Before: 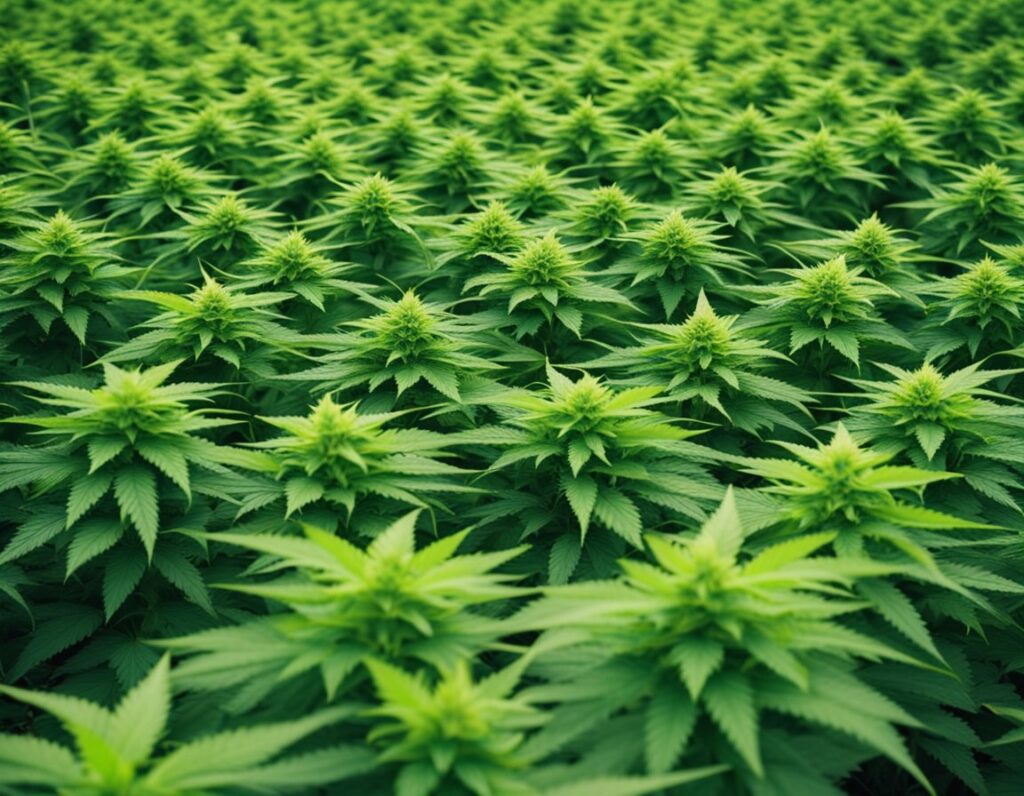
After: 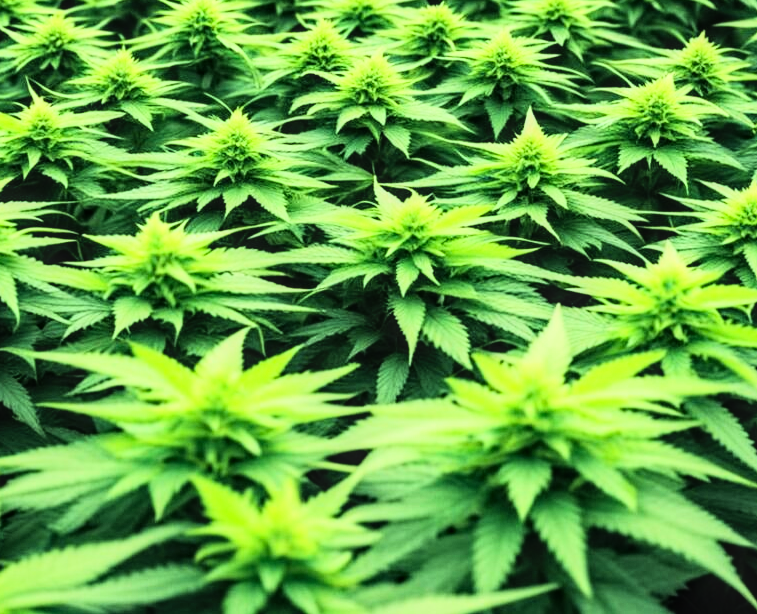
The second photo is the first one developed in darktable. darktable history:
rgb curve: curves: ch0 [(0, 0) (0.21, 0.15) (0.24, 0.21) (0.5, 0.75) (0.75, 0.96) (0.89, 0.99) (1, 1)]; ch1 [(0, 0.02) (0.21, 0.13) (0.25, 0.2) (0.5, 0.67) (0.75, 0.9) (0.89, 0.97) (1, 1)]; ch2 [(0, 0.02) (0.21, 0.13) (0.25, 0.2) (0.5, 0.67) (0.75, 0.9) (0.89, 0.97) (1, 1)], compensate middle gray true
crop: left 16.871%, top 22.857%, right 9.116%
local contrast: on, module defaults
